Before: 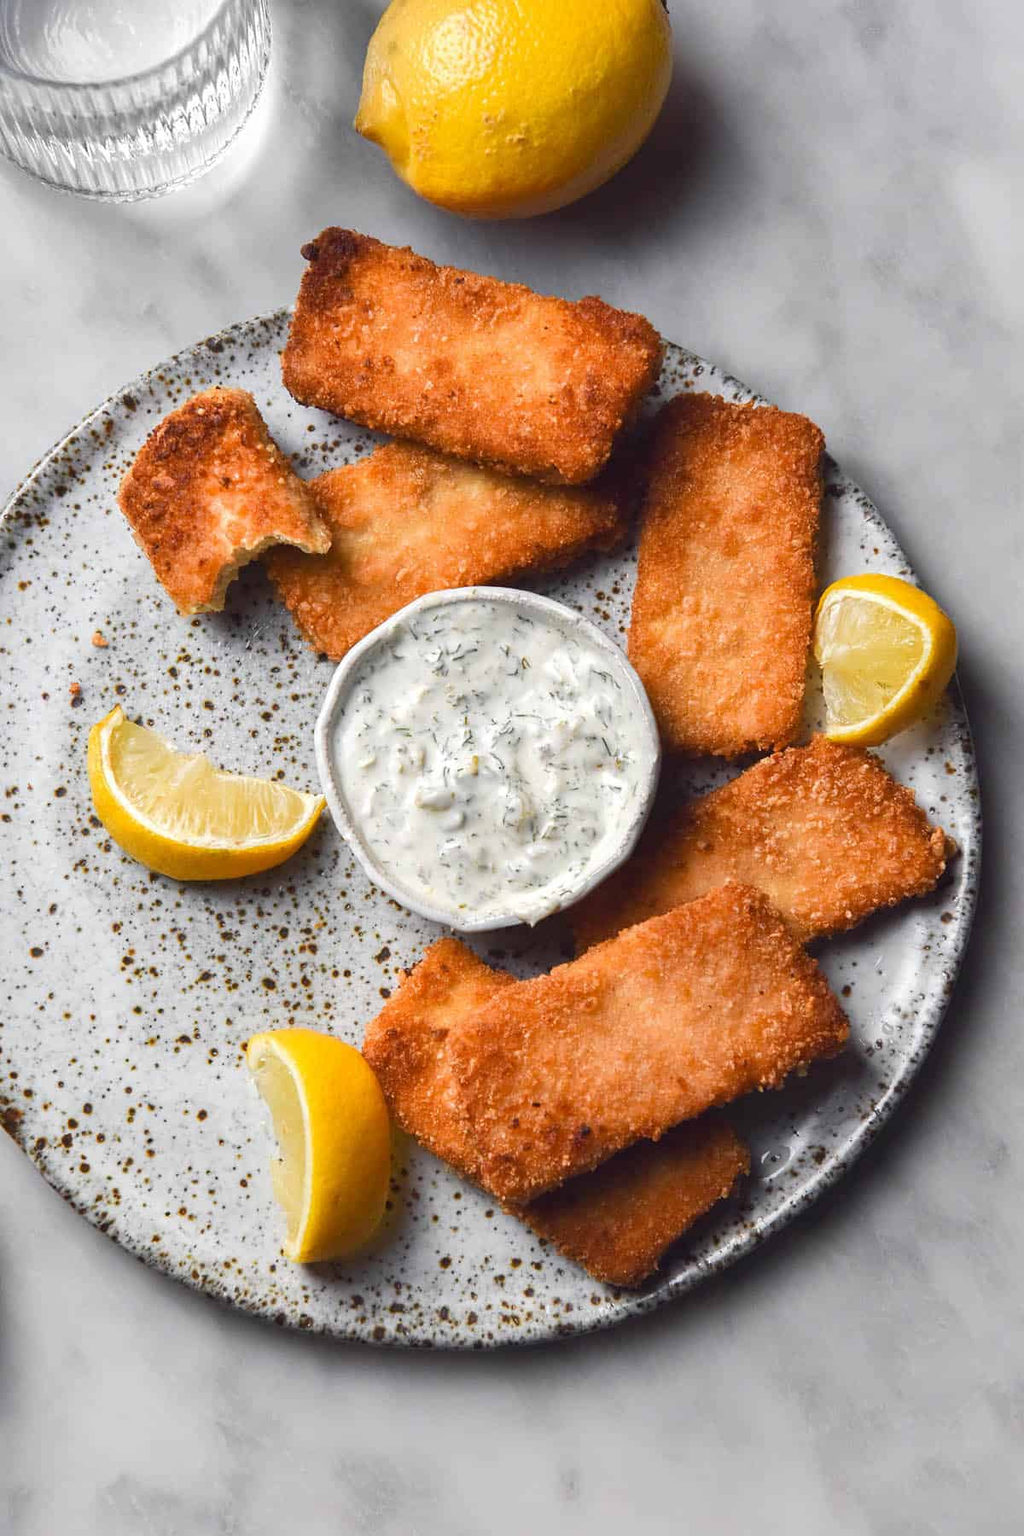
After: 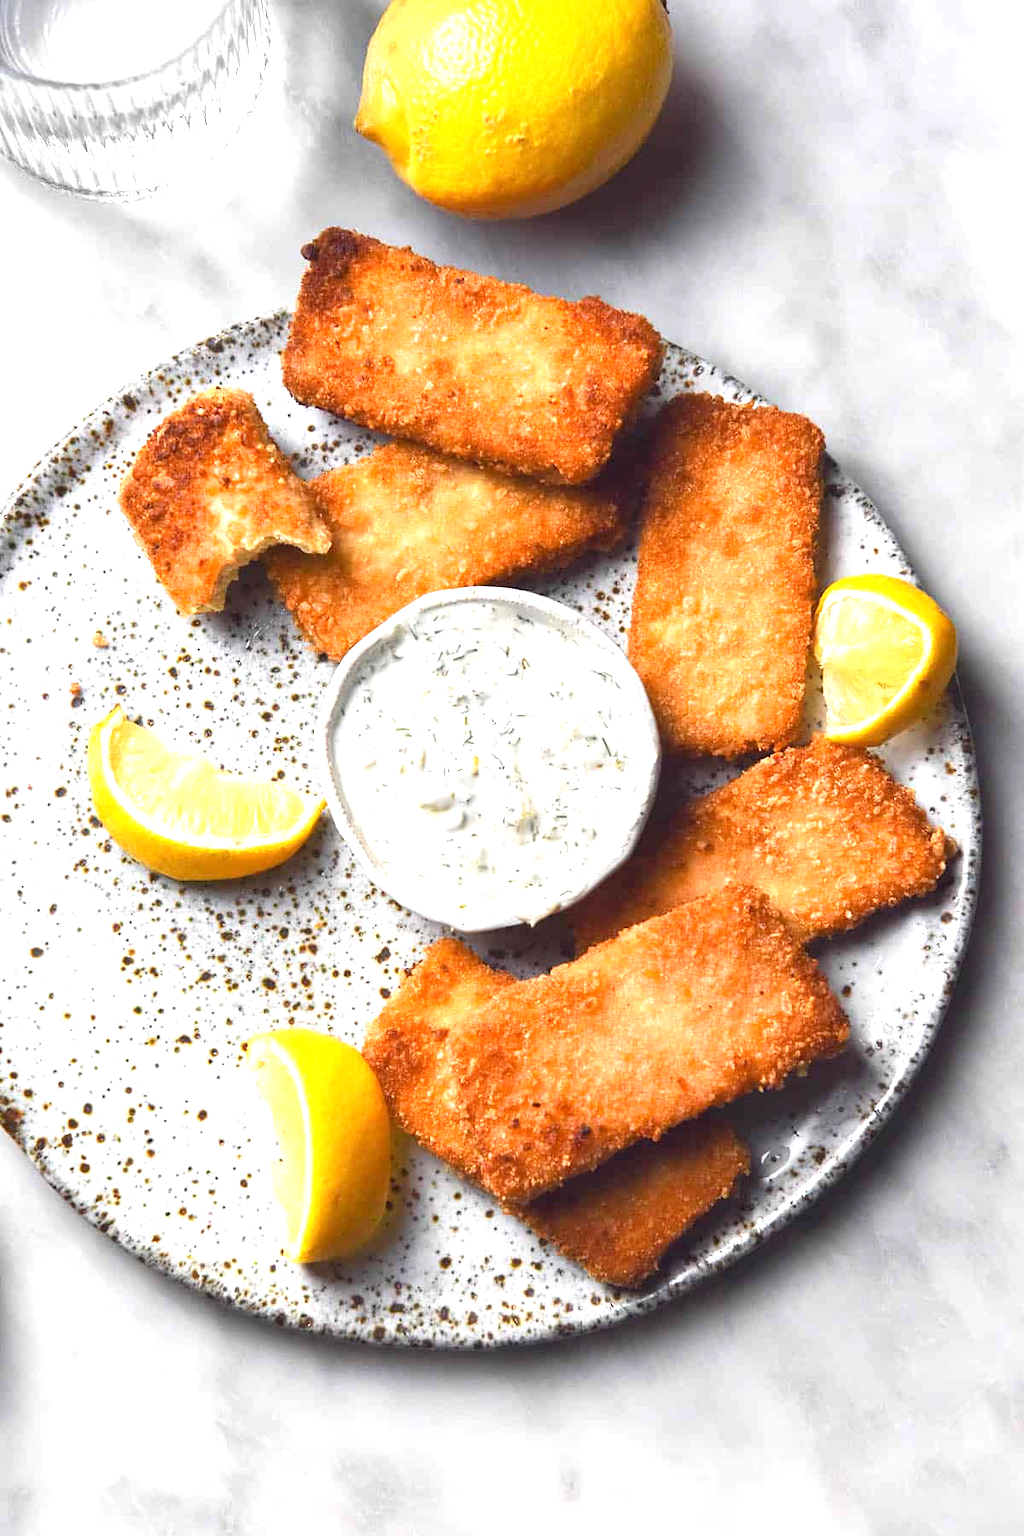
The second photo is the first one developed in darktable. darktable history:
exposure: exposure 0.927 EV, compensate highlight preservation false
